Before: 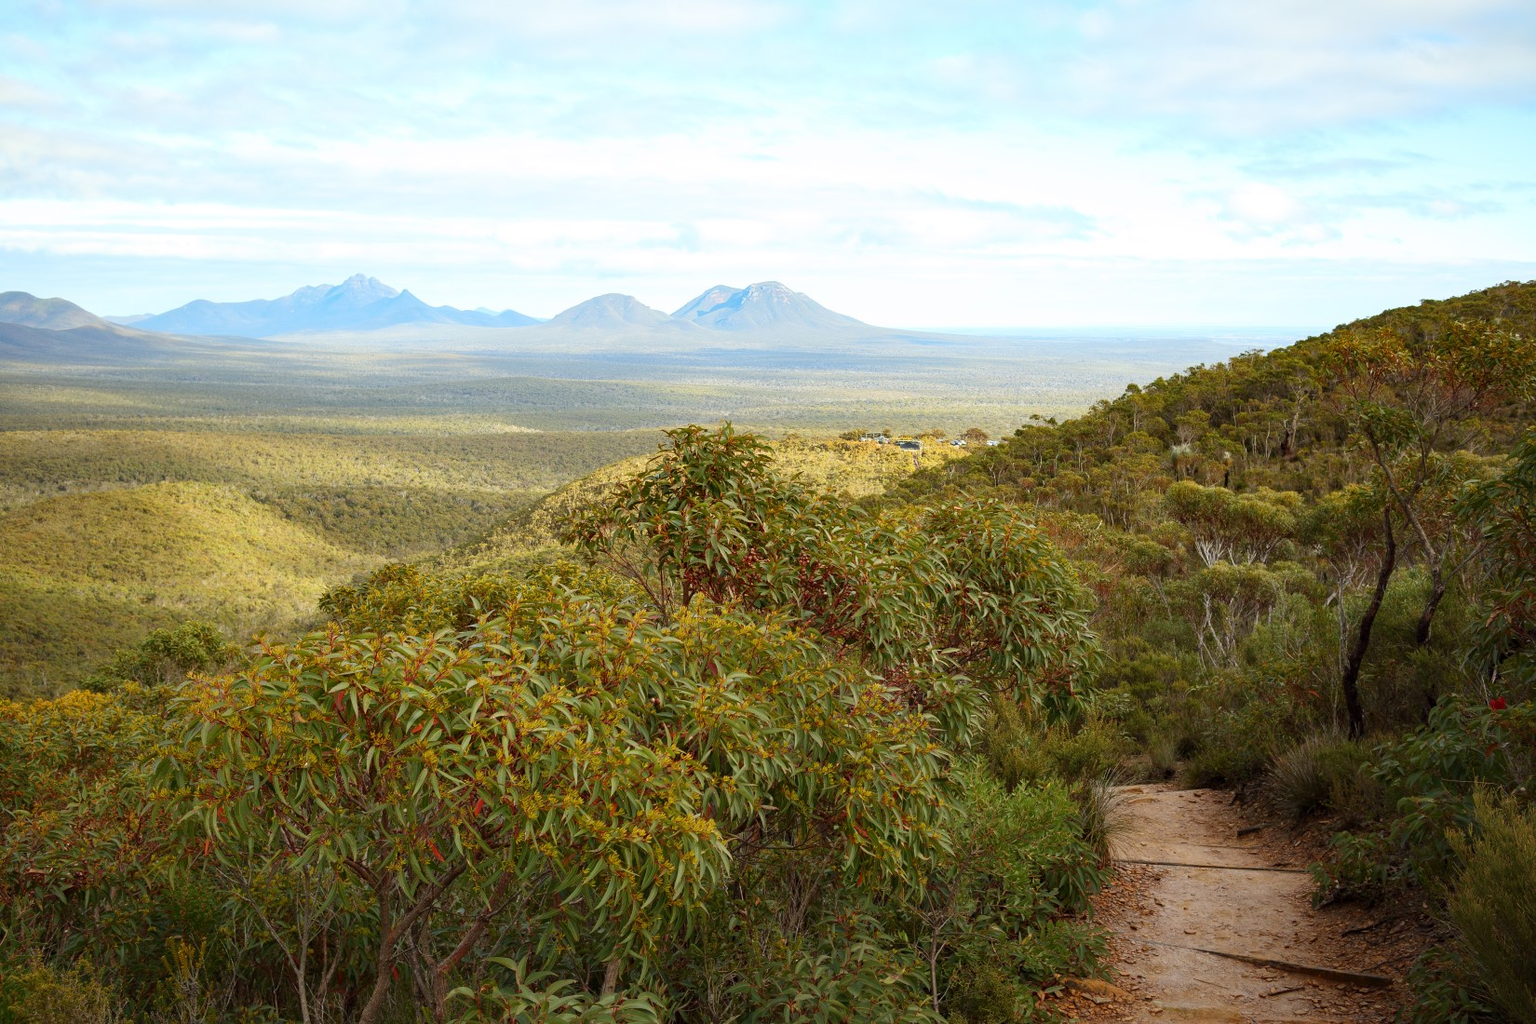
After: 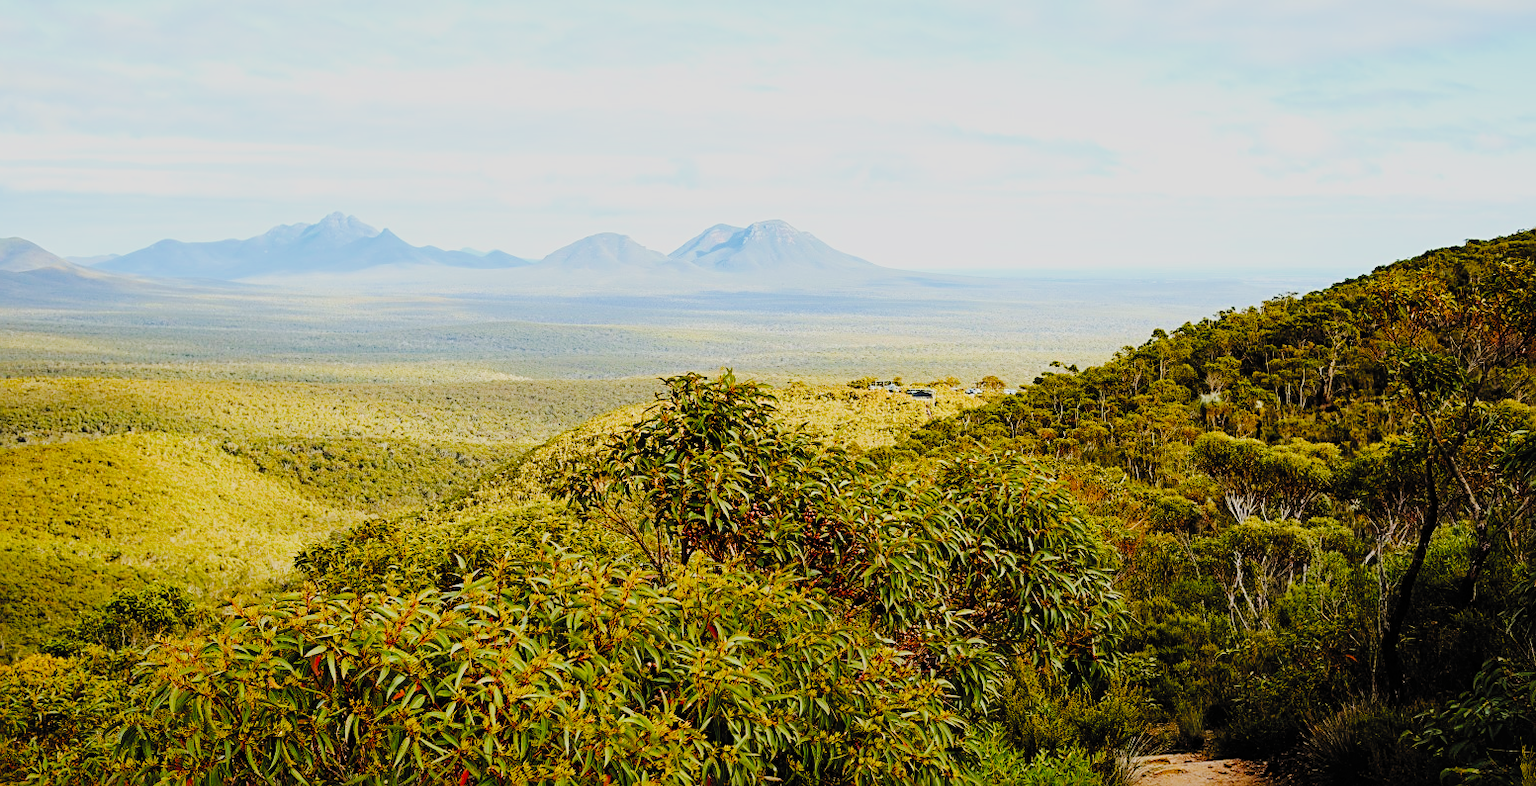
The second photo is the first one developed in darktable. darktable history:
tone curve: curves: ch0 [(0, 0) (0.003, 0.015) (0.011, 0.021) (0.025, 0.032) (0.044, 0.046) (0.069, 0.062) (0.1, 0.08) (0.136, 0.117) (0.177, 0.165) (0.224, 0.221) (0.277, 0.298) (0.335, 0.385) (0.399, 0.469) (0.468, 0.558) (0.543, 0.637) (0.623, 0.708) (0.709, 0.771) (0.801, 0.84) (0.898, 0.907) (1, 1)], preserve colors none
sharpen: radius 2.736
color balance rgb: perceptual saturation grading › global saturation 35.757%, perceptual saturation grading › shadows 34.778%, global vibrance 14.968%
filmic rgb: black relative exposure -4.19 EV, white relative exposure 5.13 EV, hardness 2.13, contrast 1.178, add noise in highlights 0, color science v3 (2019), use custom middle-gray values true, contrast in highlights soft
crop: left 2.732%, top 7.293%, right 3.114%, bottom 20.359%
